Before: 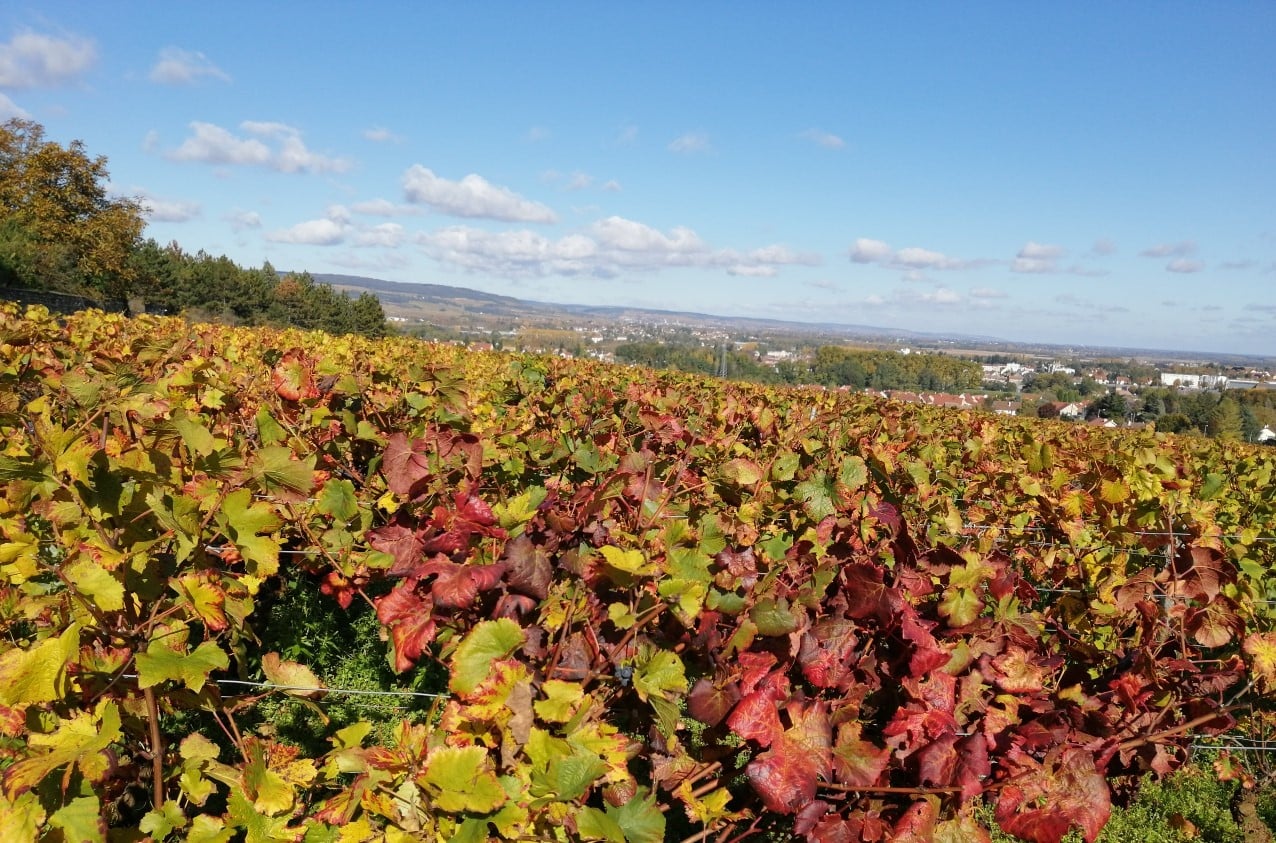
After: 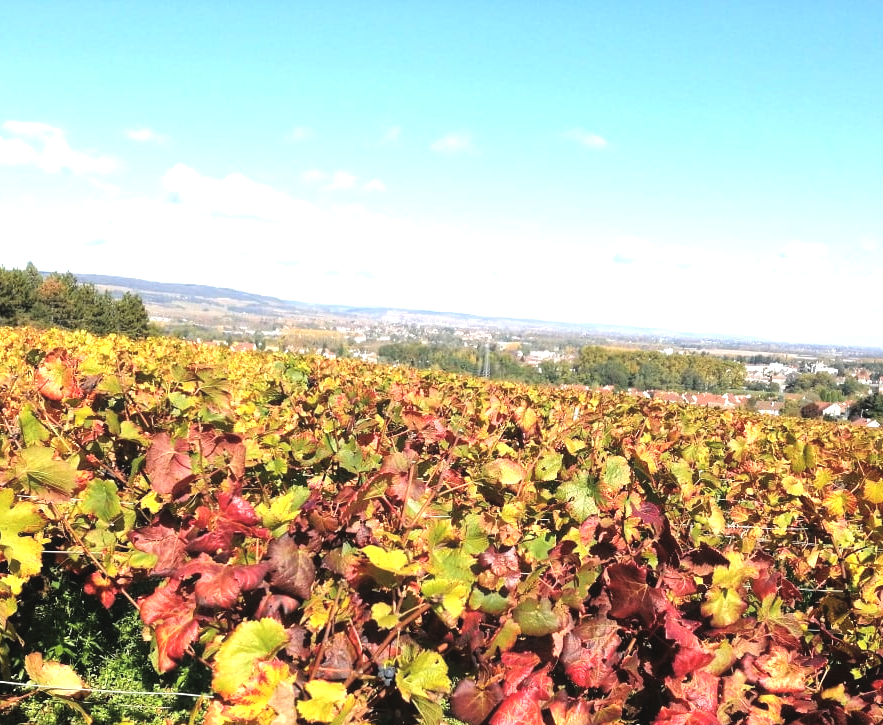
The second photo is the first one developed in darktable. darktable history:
exposure: black level correction -0.008, exposure 0.067 EV, compensate exposure bias true, compensate highlight preservation false
crop: left 18.598%, right 12.158%, bottom 13.995%
tone equalizer: -8 EV -1.06 EV, -7 EV -1.03 EV, -6 EV -0.882 EV, -5 EV -0.565 EV, -3 EV 0.574 EV, -2 EV 0.85 EV, -1 EV 0.991 EV, +0 EV 1.08 EV
